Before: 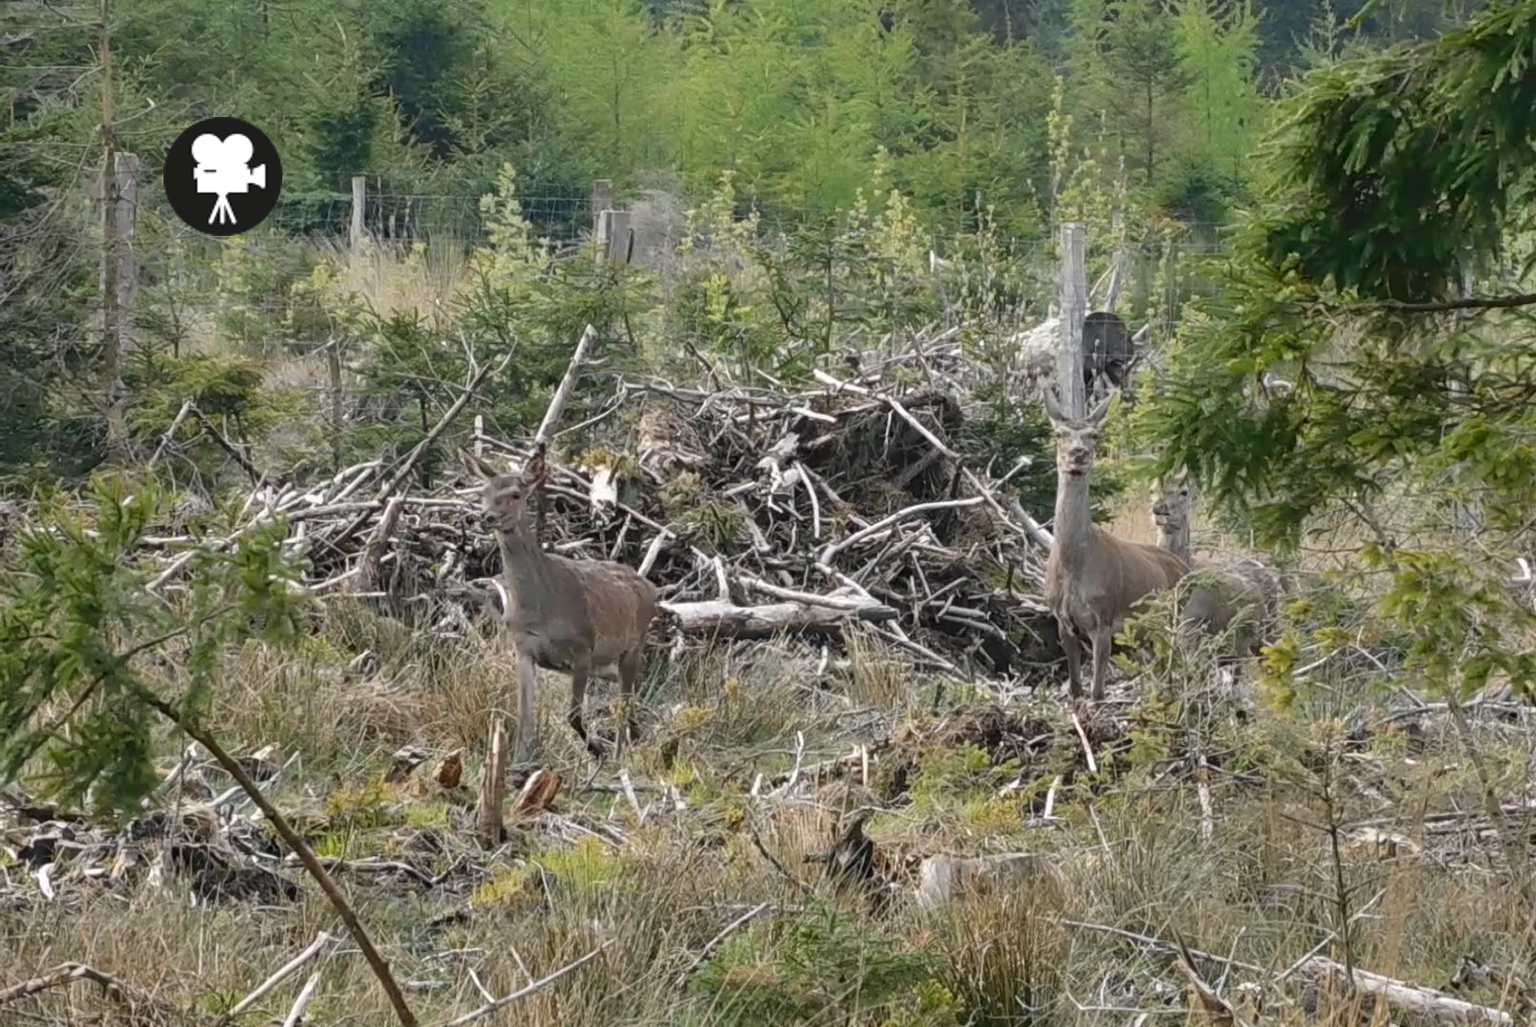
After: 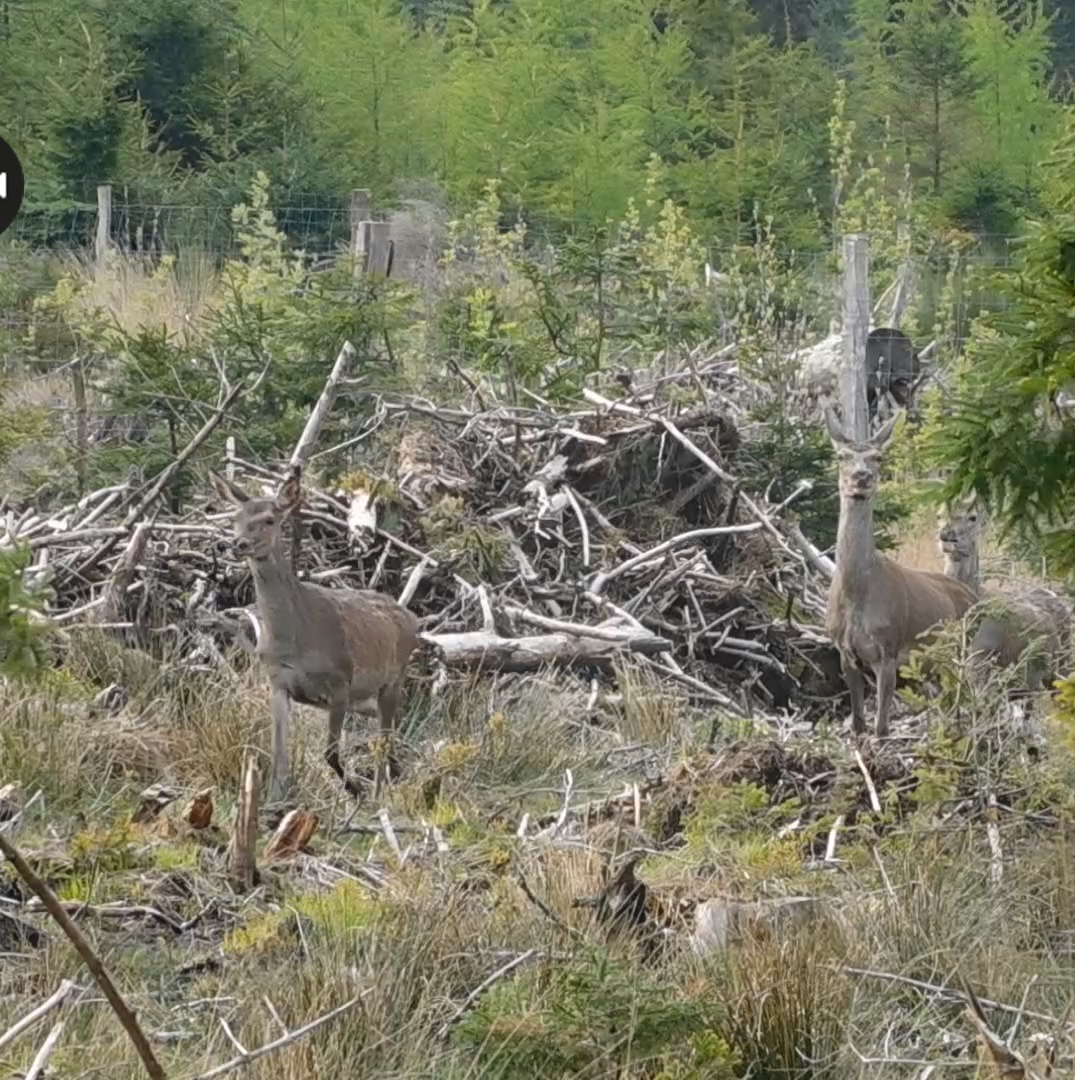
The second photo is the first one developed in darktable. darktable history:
bloom: on, module defaults
crop: left 16.899%, right 16.556%
